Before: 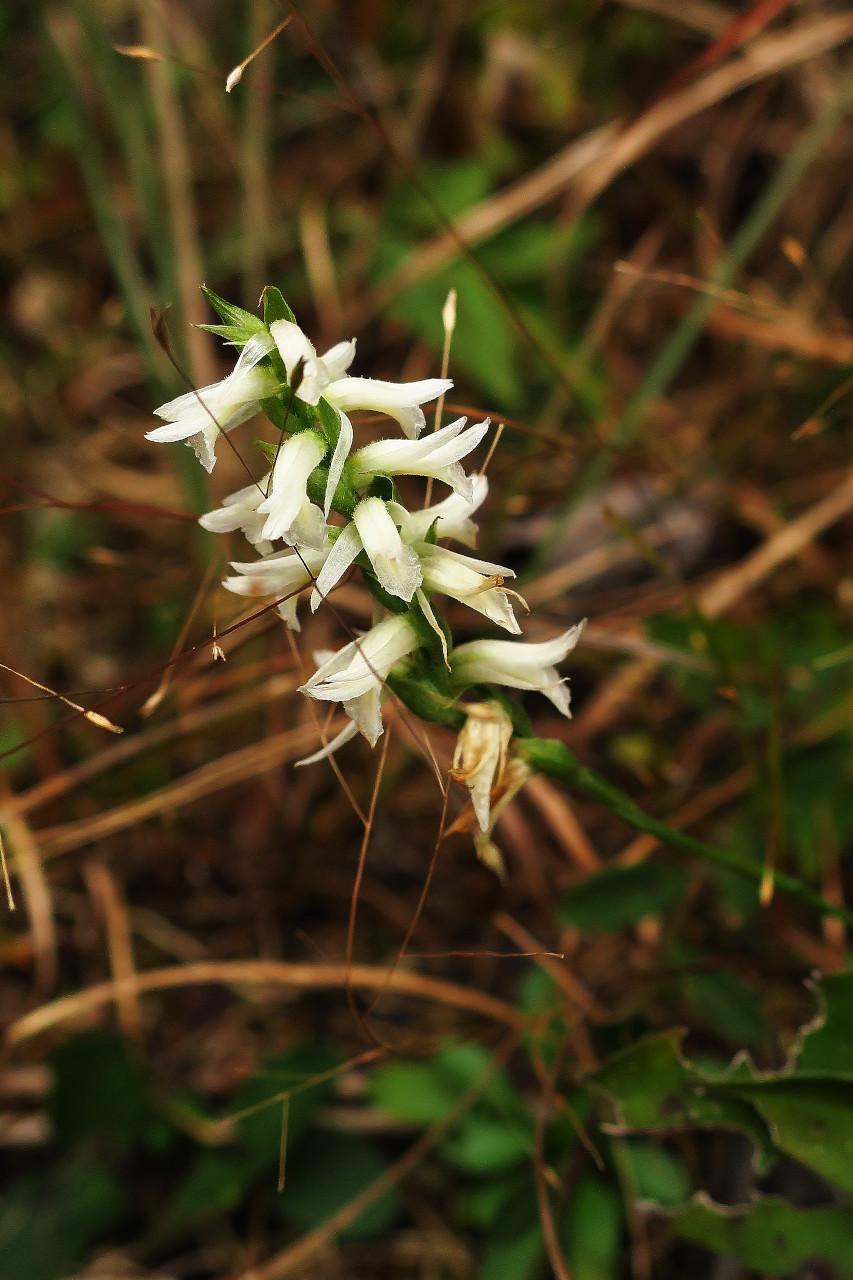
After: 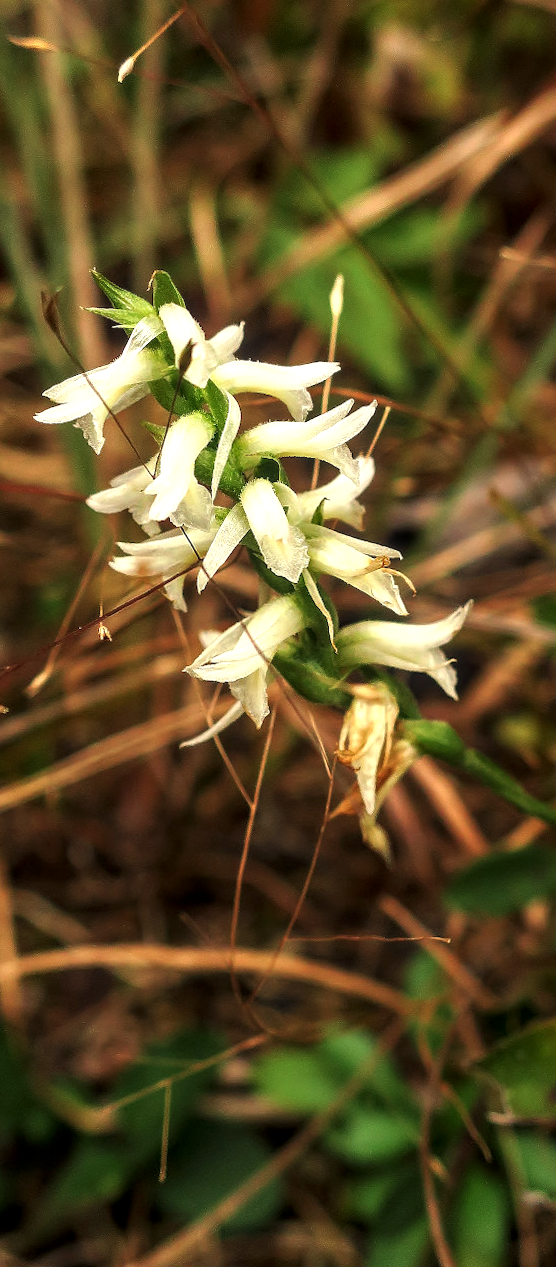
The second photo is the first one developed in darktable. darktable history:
white balance: red 1.029, blue 0.92
rotate and perspective: rotation 0.226°, lens shift (vertical) -0.042, crop left 0.023, crop right 0.982, crop top 0.006, crop bottom 0.994
local contrast: detail 130%
crop and rotate: left 12.673%, right 20.66%
grain: coarseness 0.81 ISO, strength 1.34%, mid-tones bias 0%
tone equalizer: on, module defaults
exposure: exposure 0.493 EV, compensate highlight preservation false
